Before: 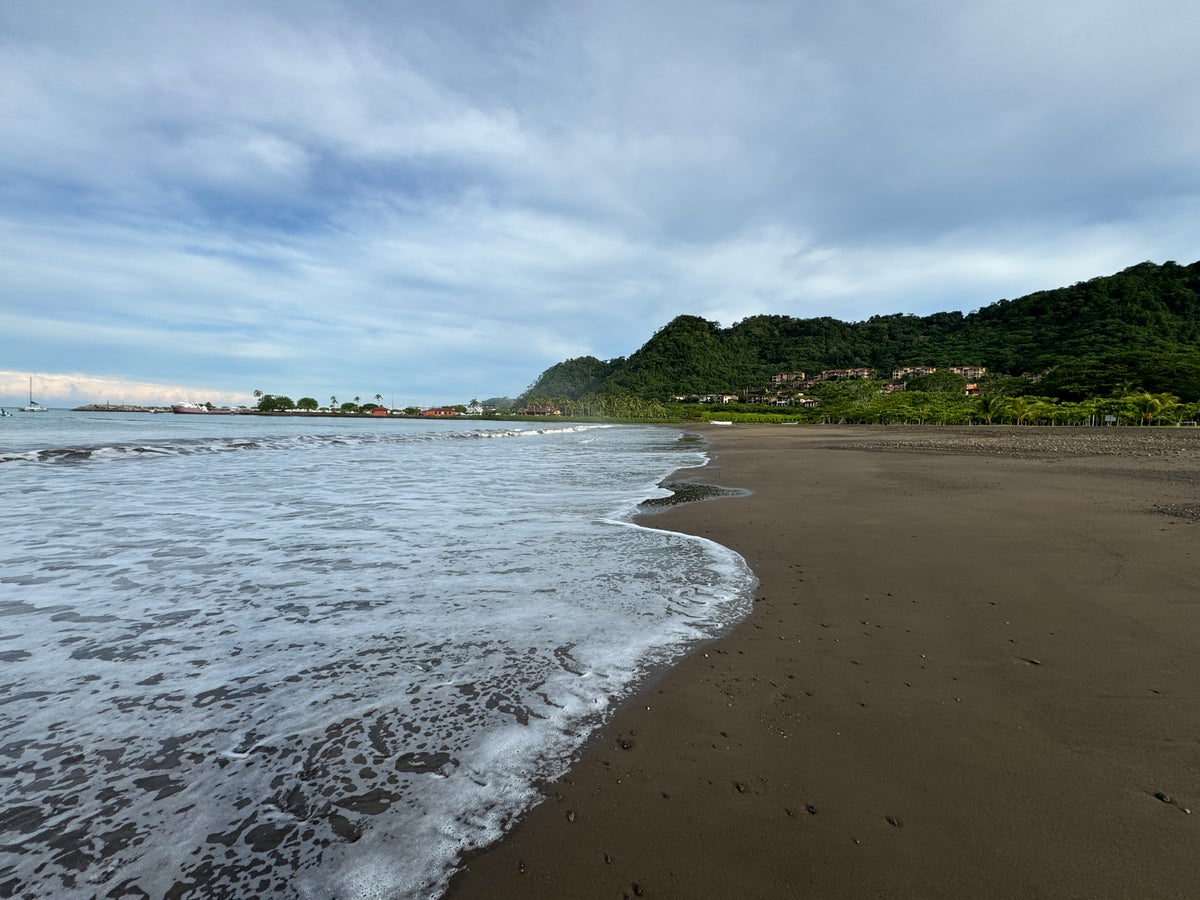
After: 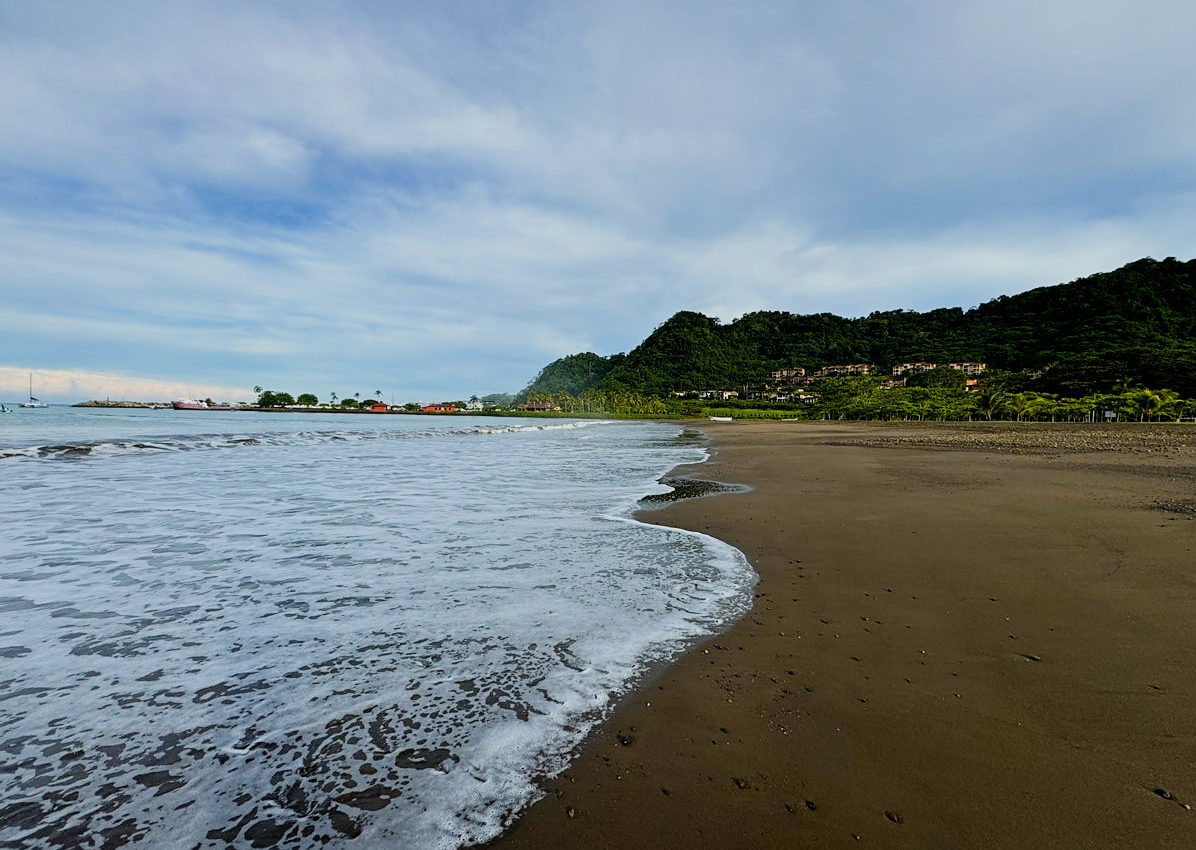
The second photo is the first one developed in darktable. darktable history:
filmic rgb: black relative exposure -7.65 EV, white relative exposure 4.56 EV, hardness 3.61, contrast 1.106
color balance rgb: perceptual saturation grading › global saturation 45%, perceptual saturation grading › highlights -25%, perceptual saturation grading › shadows 50%, perceptual brilliance grading › global brilliance 3%, global vibrance 3%
exposure: exposure 0 EV, compensate highlight preservation false
sharpen: amount 0.2
crop: top 0.448%, right 0.264%, bottom 5.045%
